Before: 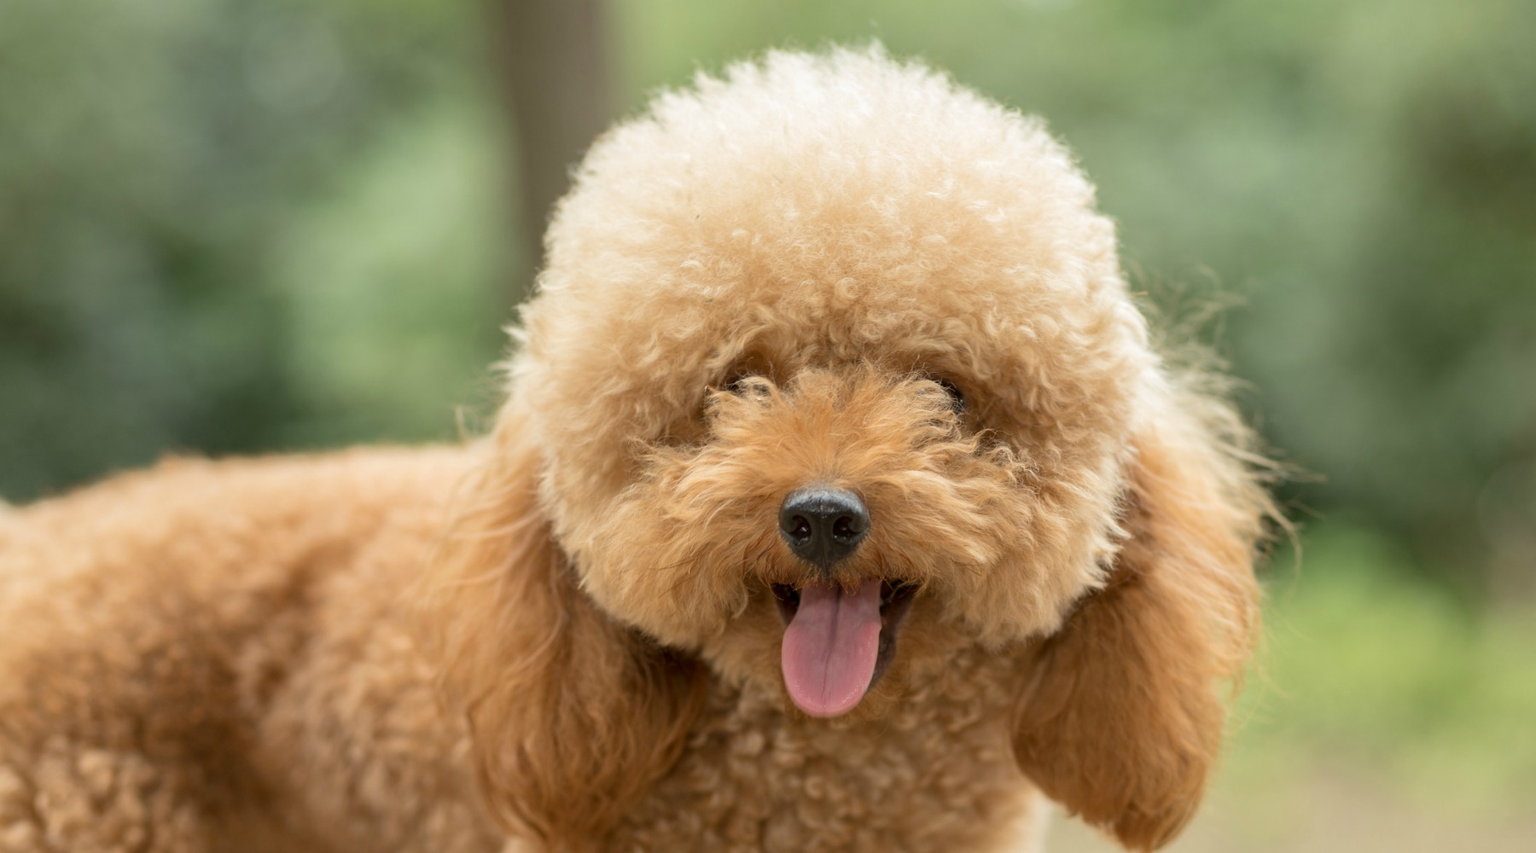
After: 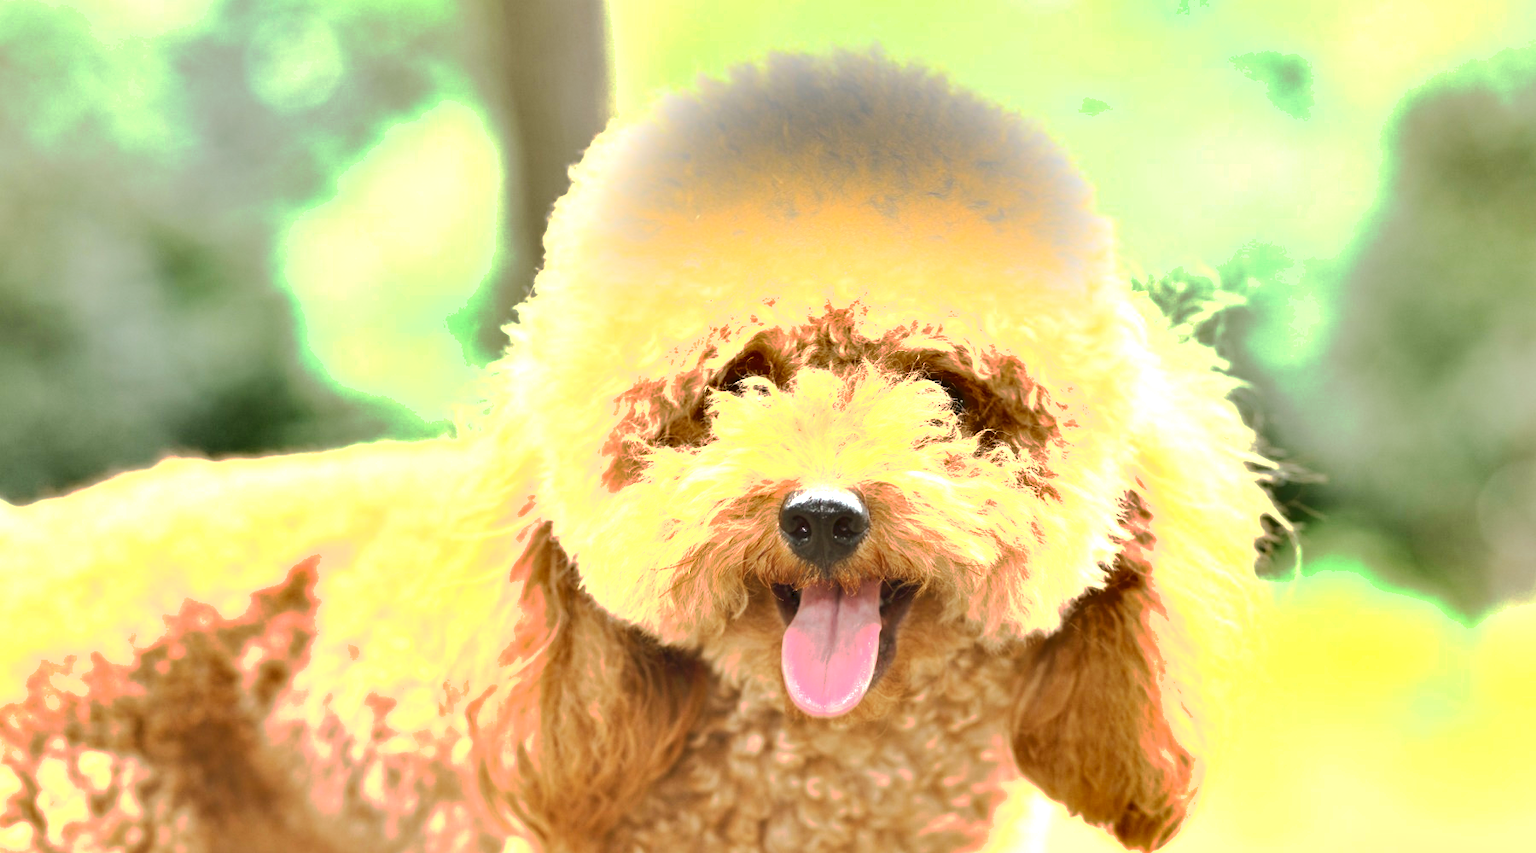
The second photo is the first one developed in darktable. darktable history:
exposure: exposure 2 EV, compensate exposure bias true, compensate highlight preservation false
tone curve: curves: ch0 [(0, 0) (0.003, 0.08) (0.011, 0.088) (0.025, 0.104) (0.044, 0.122) (0.069, 0.141) (0.1, 0.161) (0.136, 0.181) (0.177, 0.209) (0.224, 0.246) (0.277, 0.293) (0.335, 0.343) (0.399, 0.399) (0.468, 0.464) (0.543, 0.54) (0.623, 0.616) (0.709, 0.694) (0.801, 0.757) (0.898, 0.821) (1, 1)], preserve colors none
shadows and highlights: shadows 35, highlights -35, soften with gaussian
